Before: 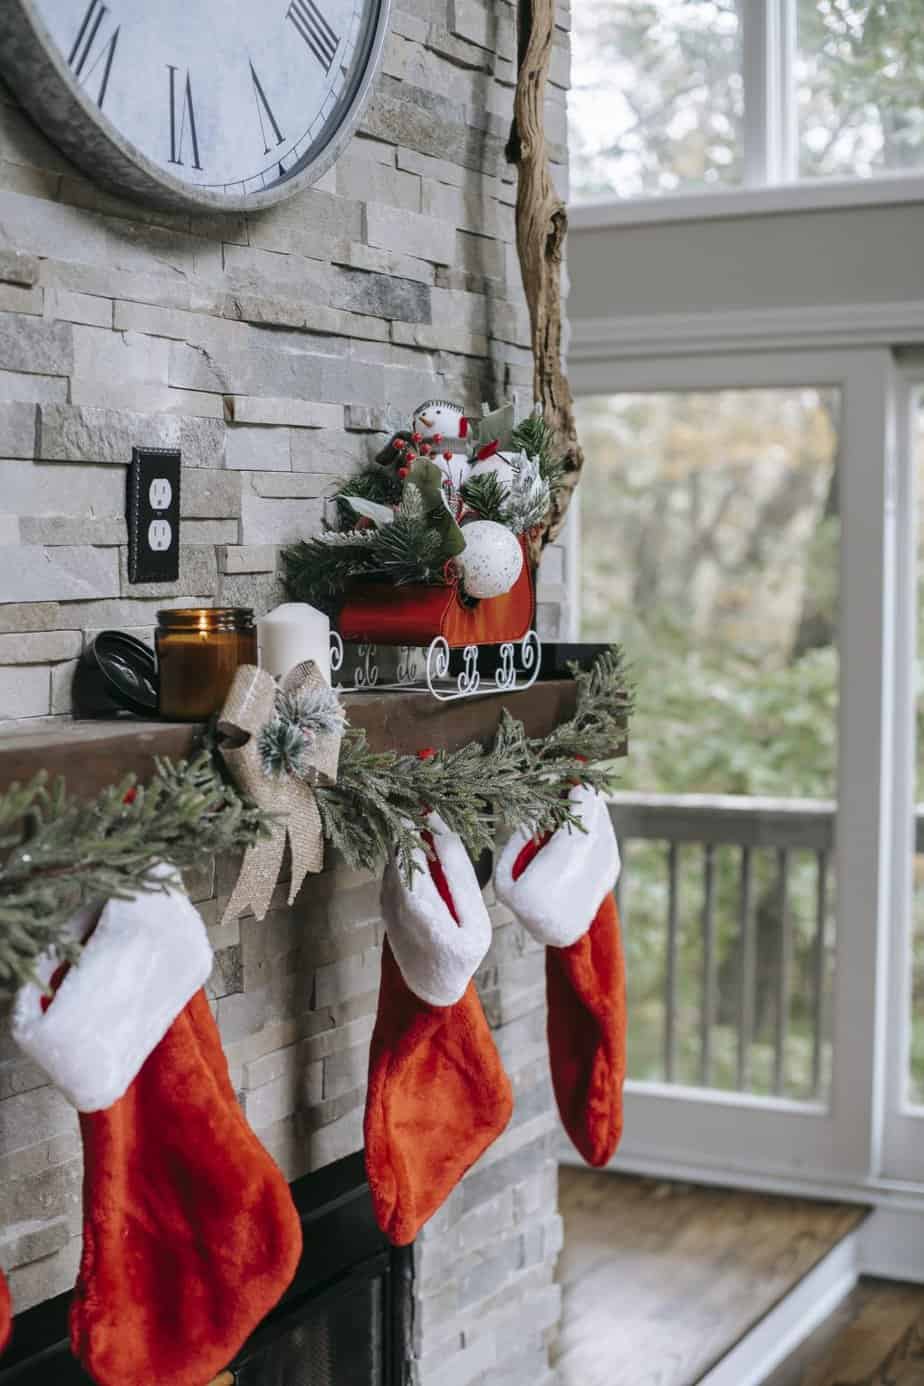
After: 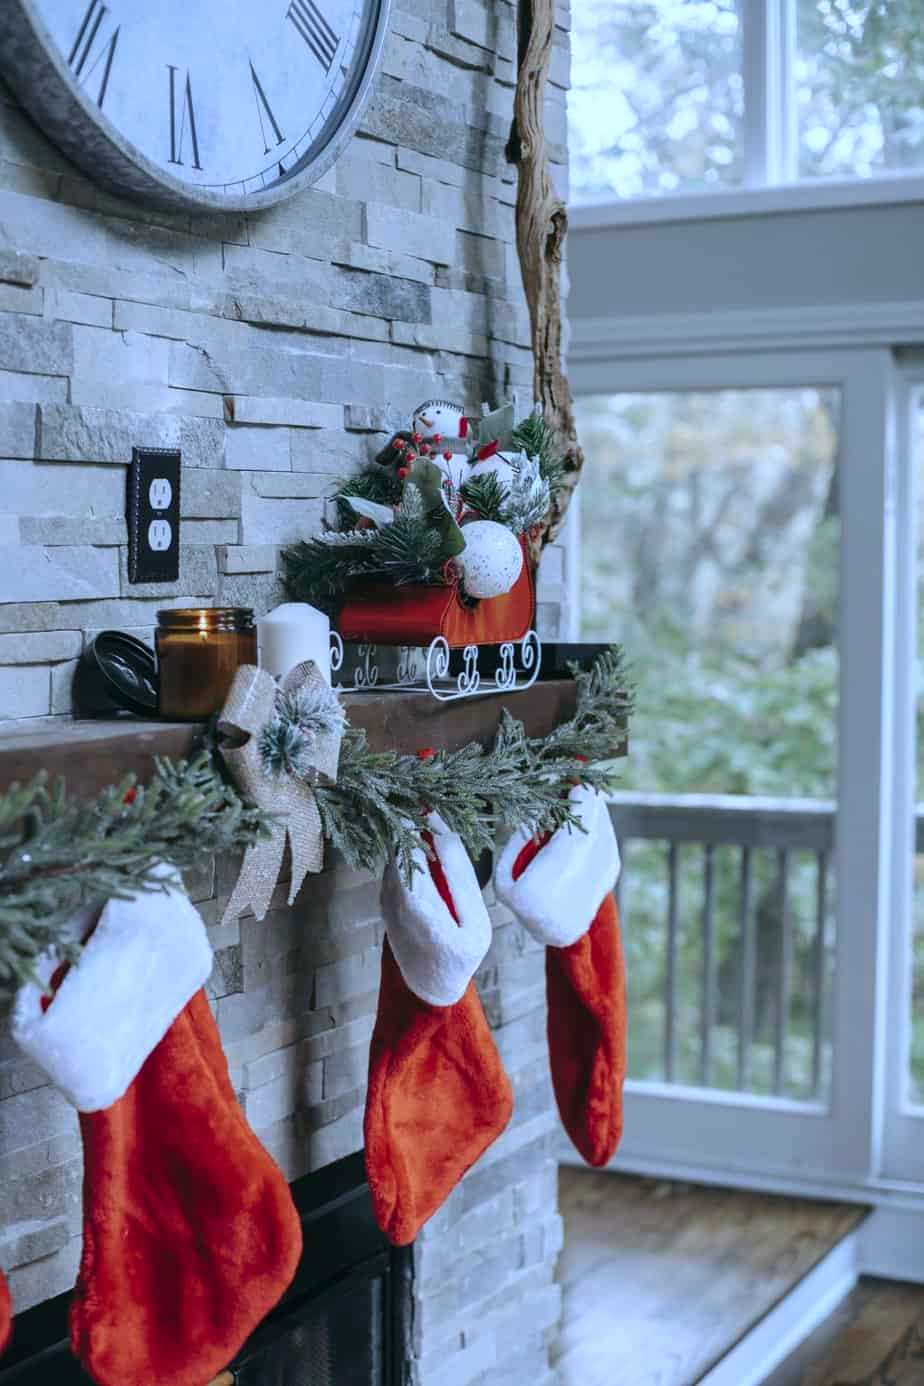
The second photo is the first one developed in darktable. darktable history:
color correction: highlights b* -0.058, saturation 1.07
color calibration: illuminant custom, x 0.389, y 0.387, temperature 3830.41 K
